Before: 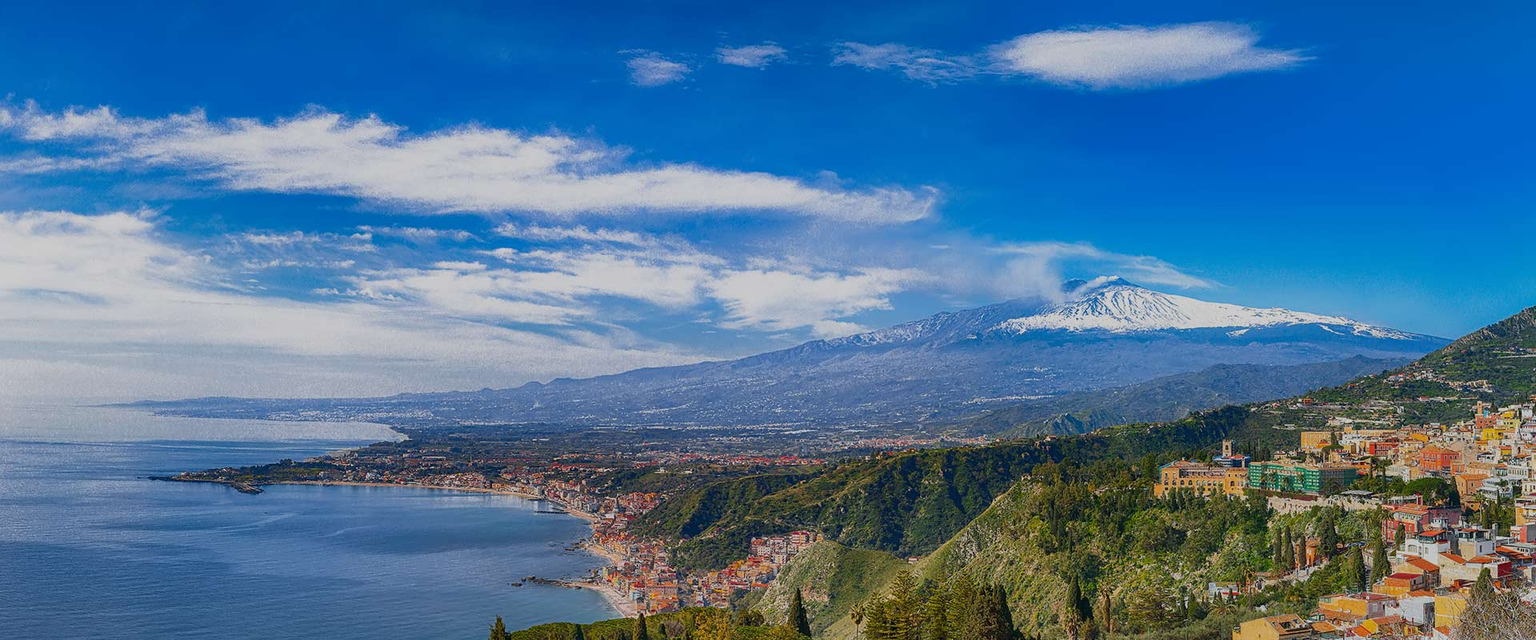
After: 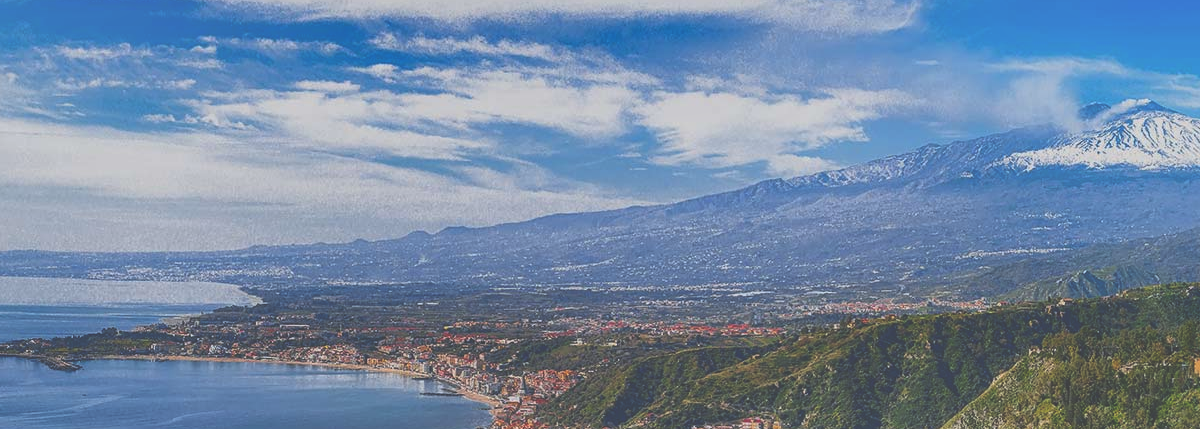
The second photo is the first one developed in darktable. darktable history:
shadows and highlights: soften with gaussian
exposure: black level correction -0.041, exposure 0.064 EV, compensate exposure bias true, compensate highlight preservation false
base curve: curves: ch0 [(0, 0) (0.283, 0.295) (1, 1)]
crop: left 12.927%, top 30.805%, right 24.532%, bottom 15.489%
